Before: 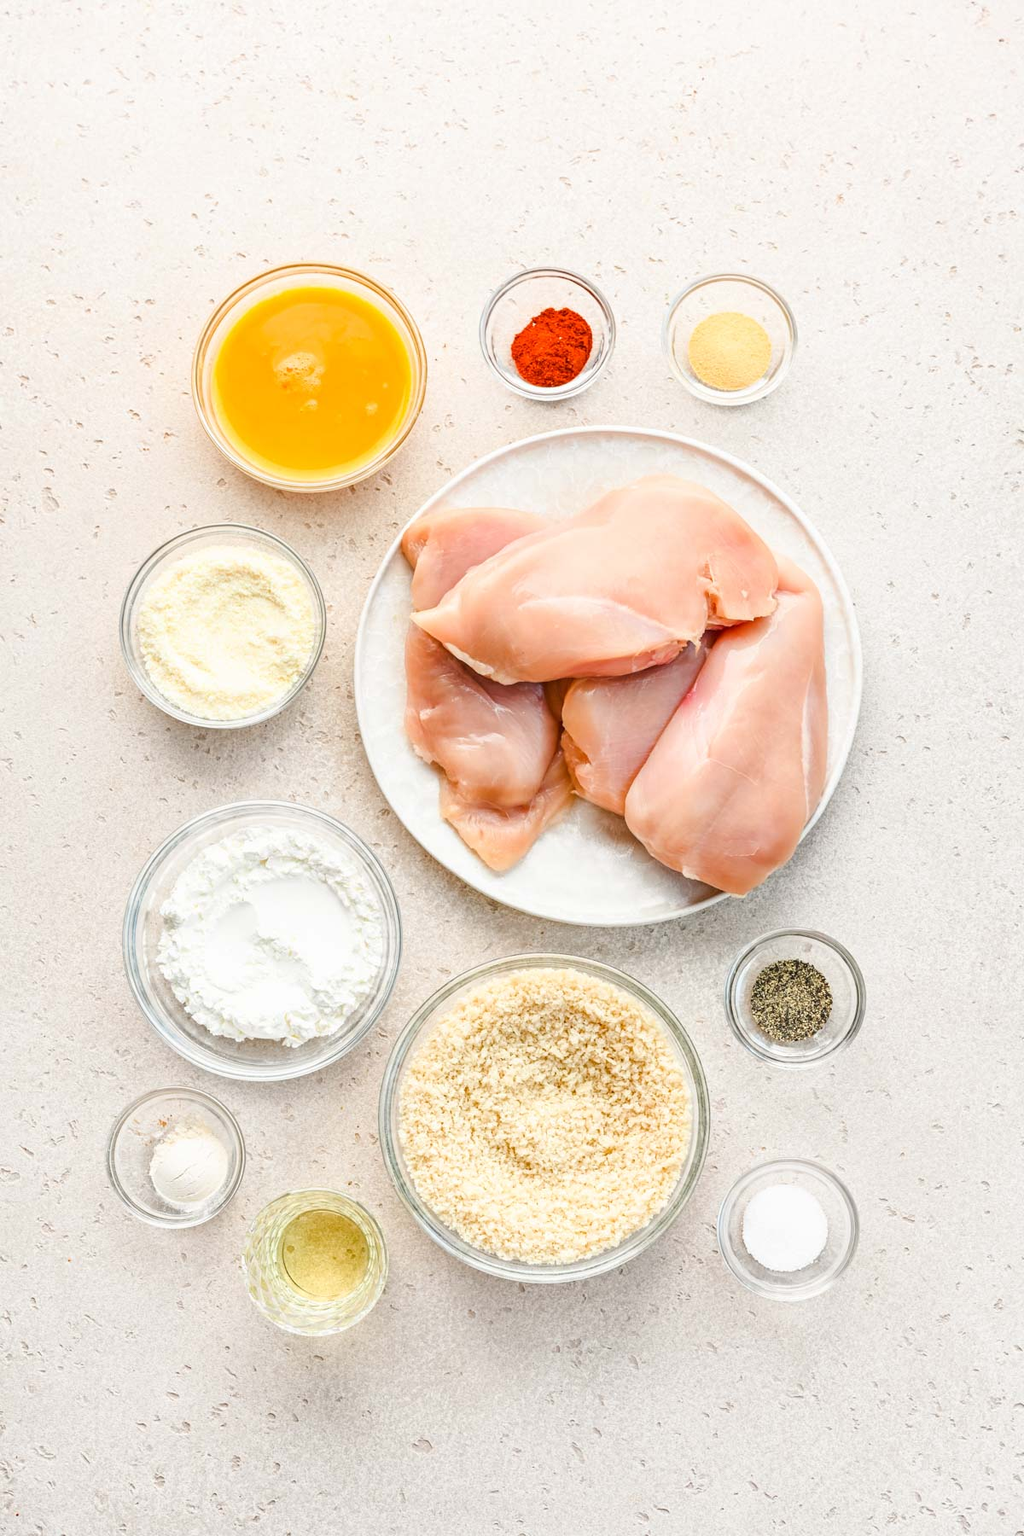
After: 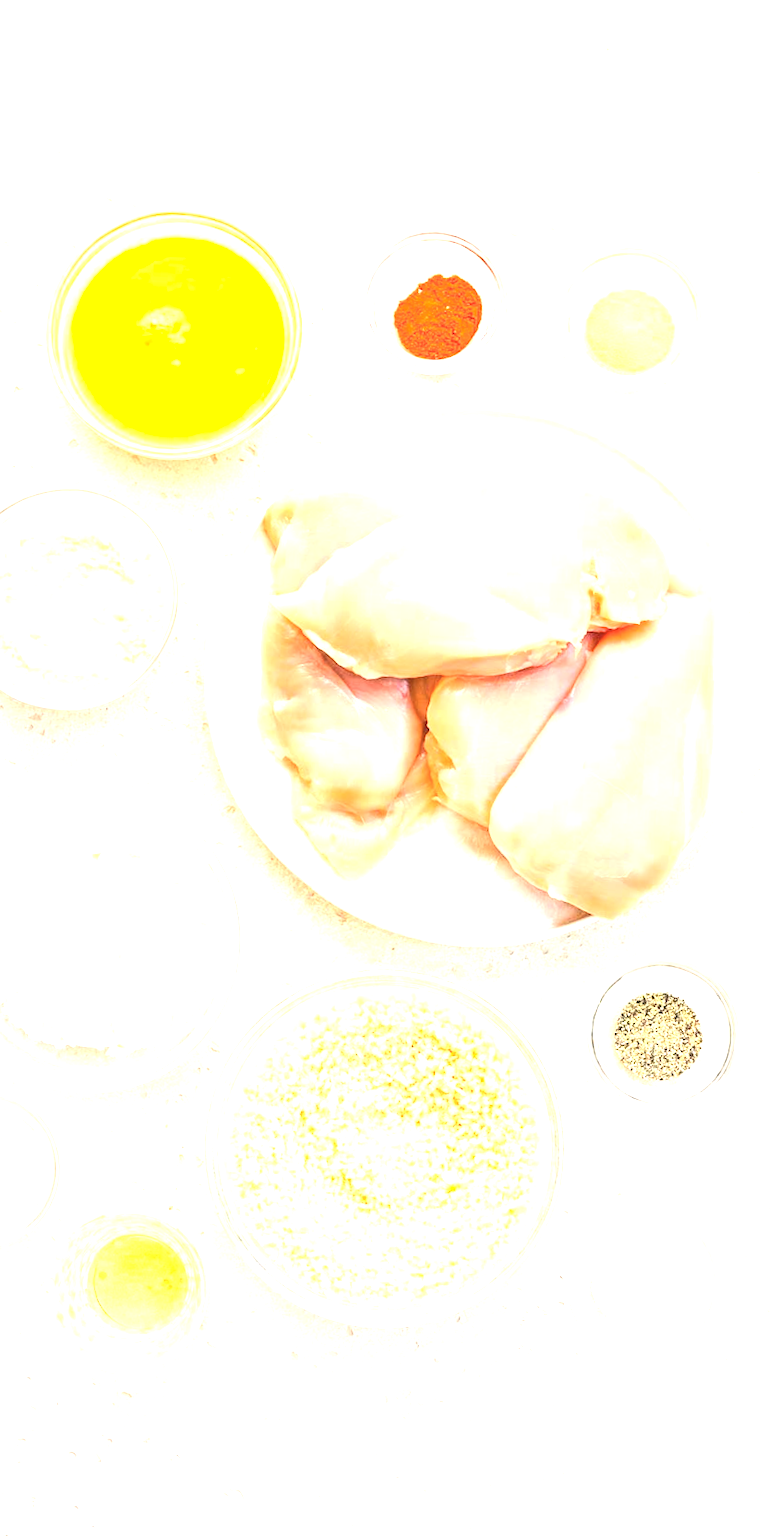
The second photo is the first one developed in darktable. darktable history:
contrast brightness saturation: contrast 0.195, brightness 0.159, saturation 0.222
color correction: highlights a* 2.84, highlights b* 5.02, shadows a* -2.36, shadows b* -4.84, saturation 0.779
exposure: black level correction 0, exposure 1.938 EV, compensate exposure bias true, compensate highlight preservation false
crop and rotate: angle -3.11°, left 13.97%, top 0.038%, right 10.834%, bottom 0.082%
